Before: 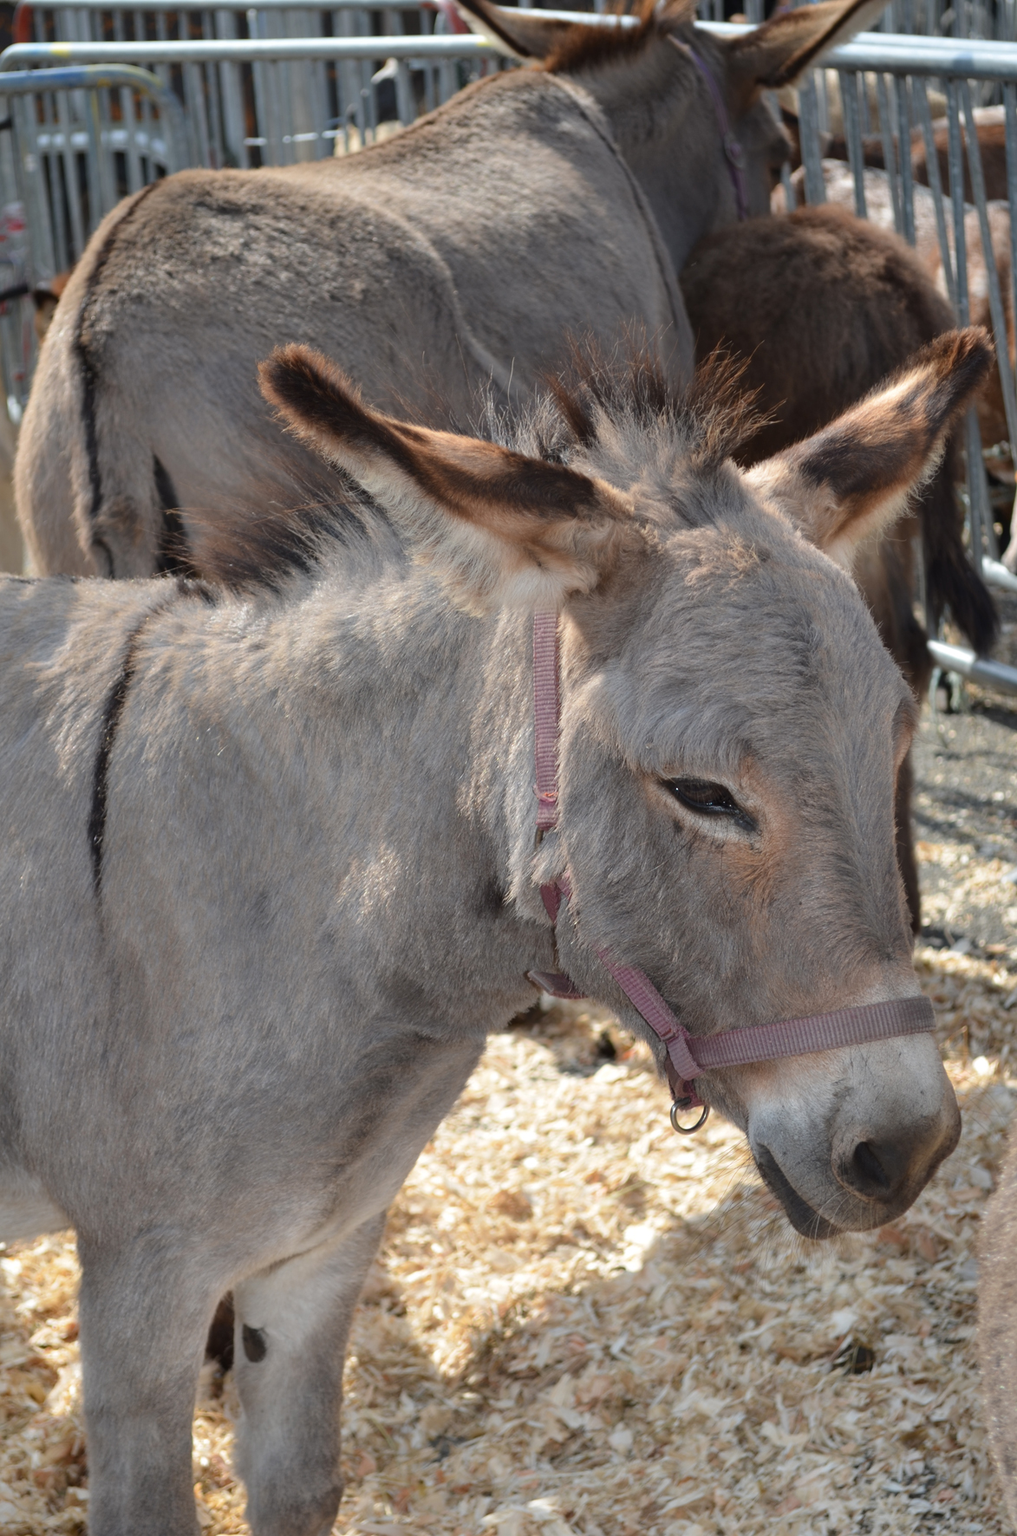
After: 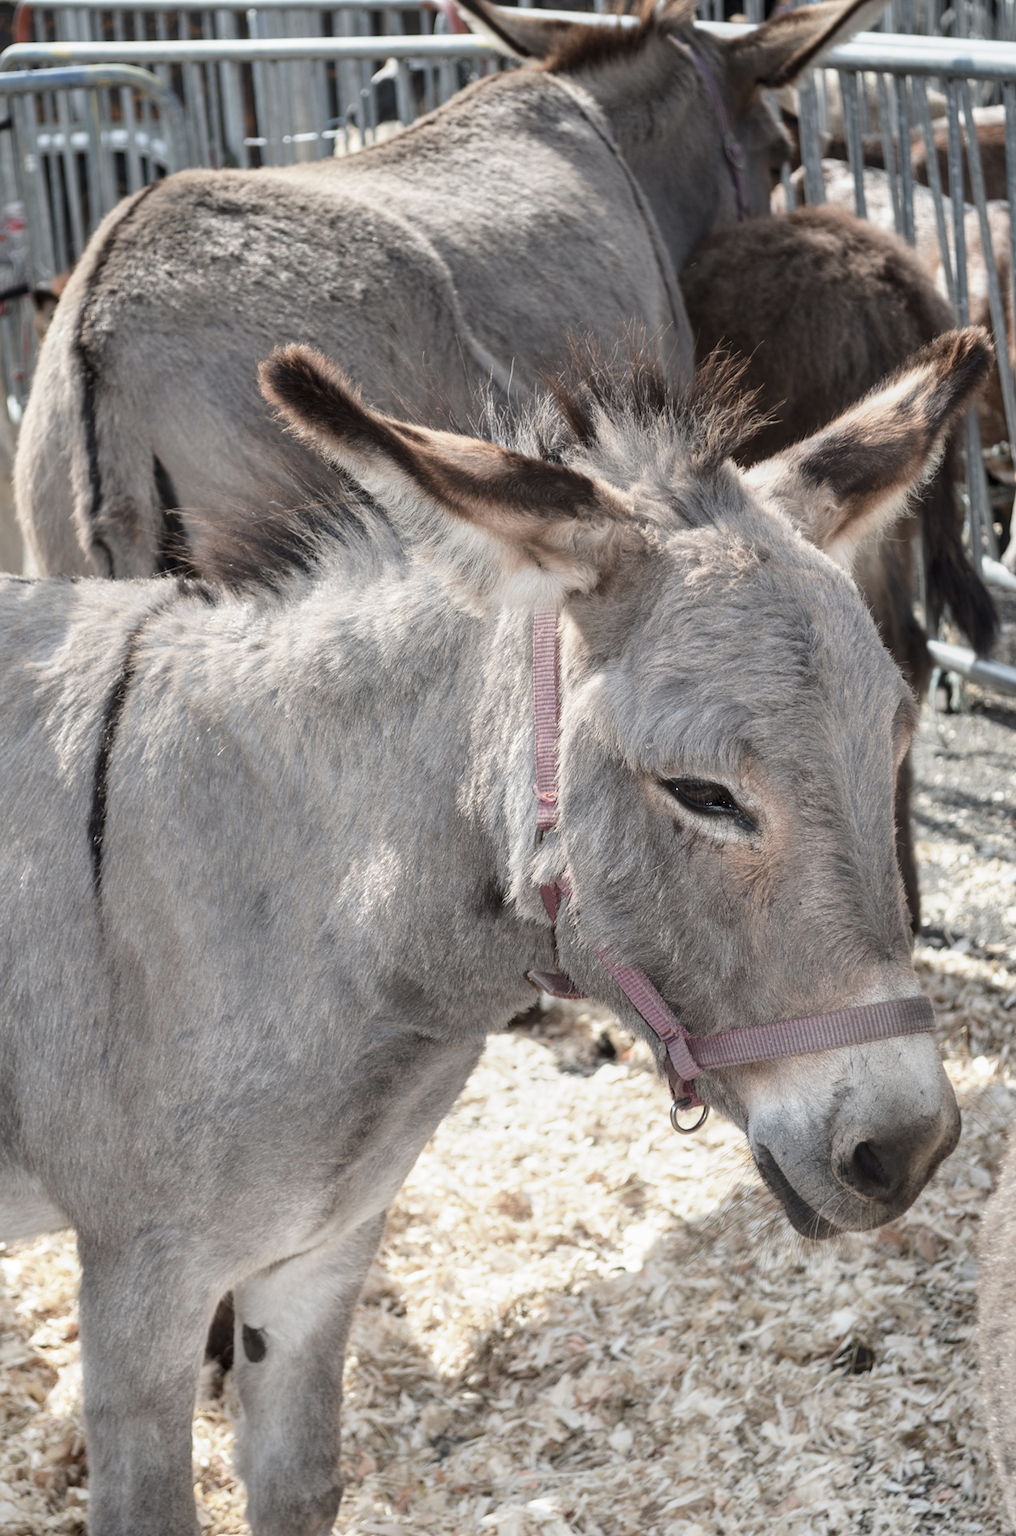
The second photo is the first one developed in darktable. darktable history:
base curve: curves: ch0 [(0, 0) (0.088, 0.125) (0.176, 0.251) (0.354, 0.501) (0.613, 0.749) (1, 0.877)], preserve colors none
color zones: curves: ch0 [(0, 0.559) (0.153, 0.551) (0.229, 0.5) (0.429, 0.5) (0.571, 0.5) (0.714, 0.5) (0.857, 0.5) (1, 0.559)]; ch1 [(0, 0.417) (0.112, 0.336) (0.213, 0.26) (0.429, 0.34) (0.571, 0.35) (0.683, 0.331) (0.857, 0.344) (1, 0.417)]
local contrast: on, module defaults
